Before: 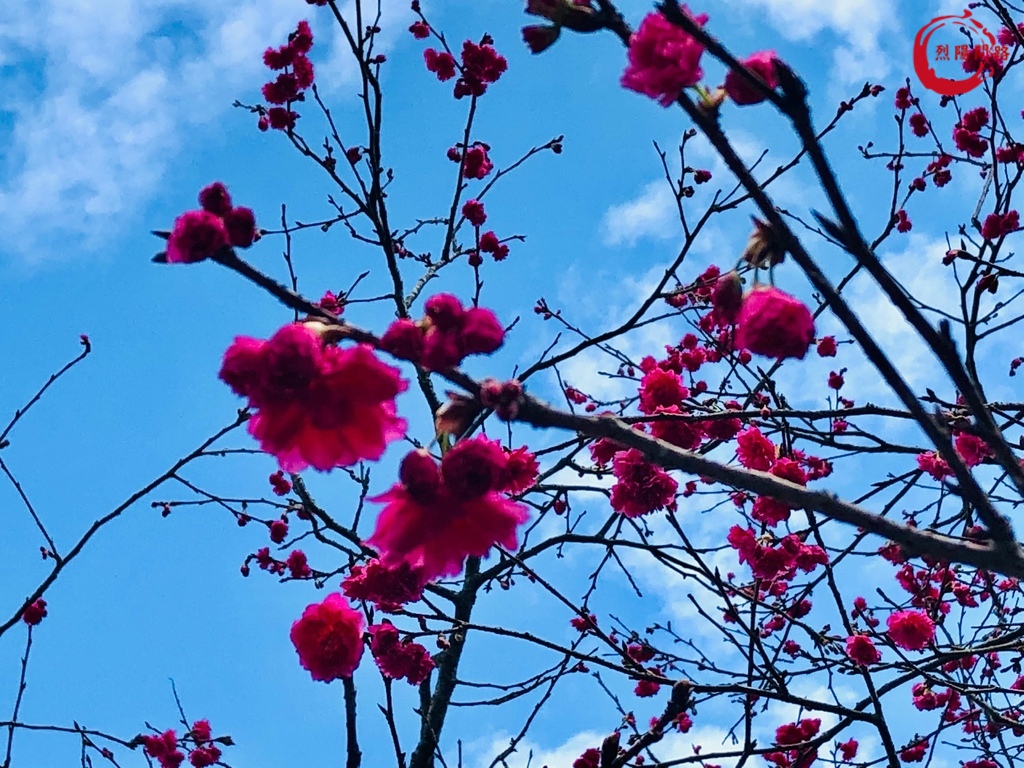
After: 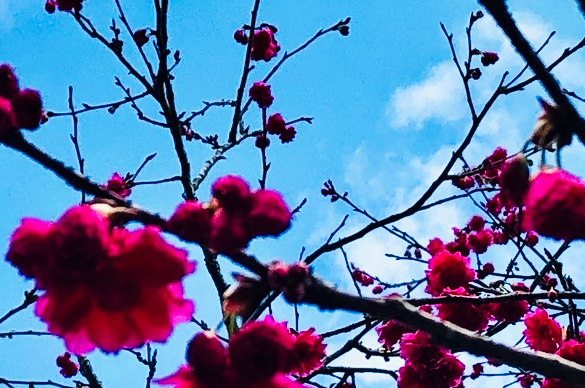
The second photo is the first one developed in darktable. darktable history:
crop: left 20.865%, top 15.462%, right 21.961%, bottom 33.987%
tone curve: curves: ch0 [(0, 0) (0.195, 0.109) (0.751, 0.848) (1, 1)], preserve colors none
